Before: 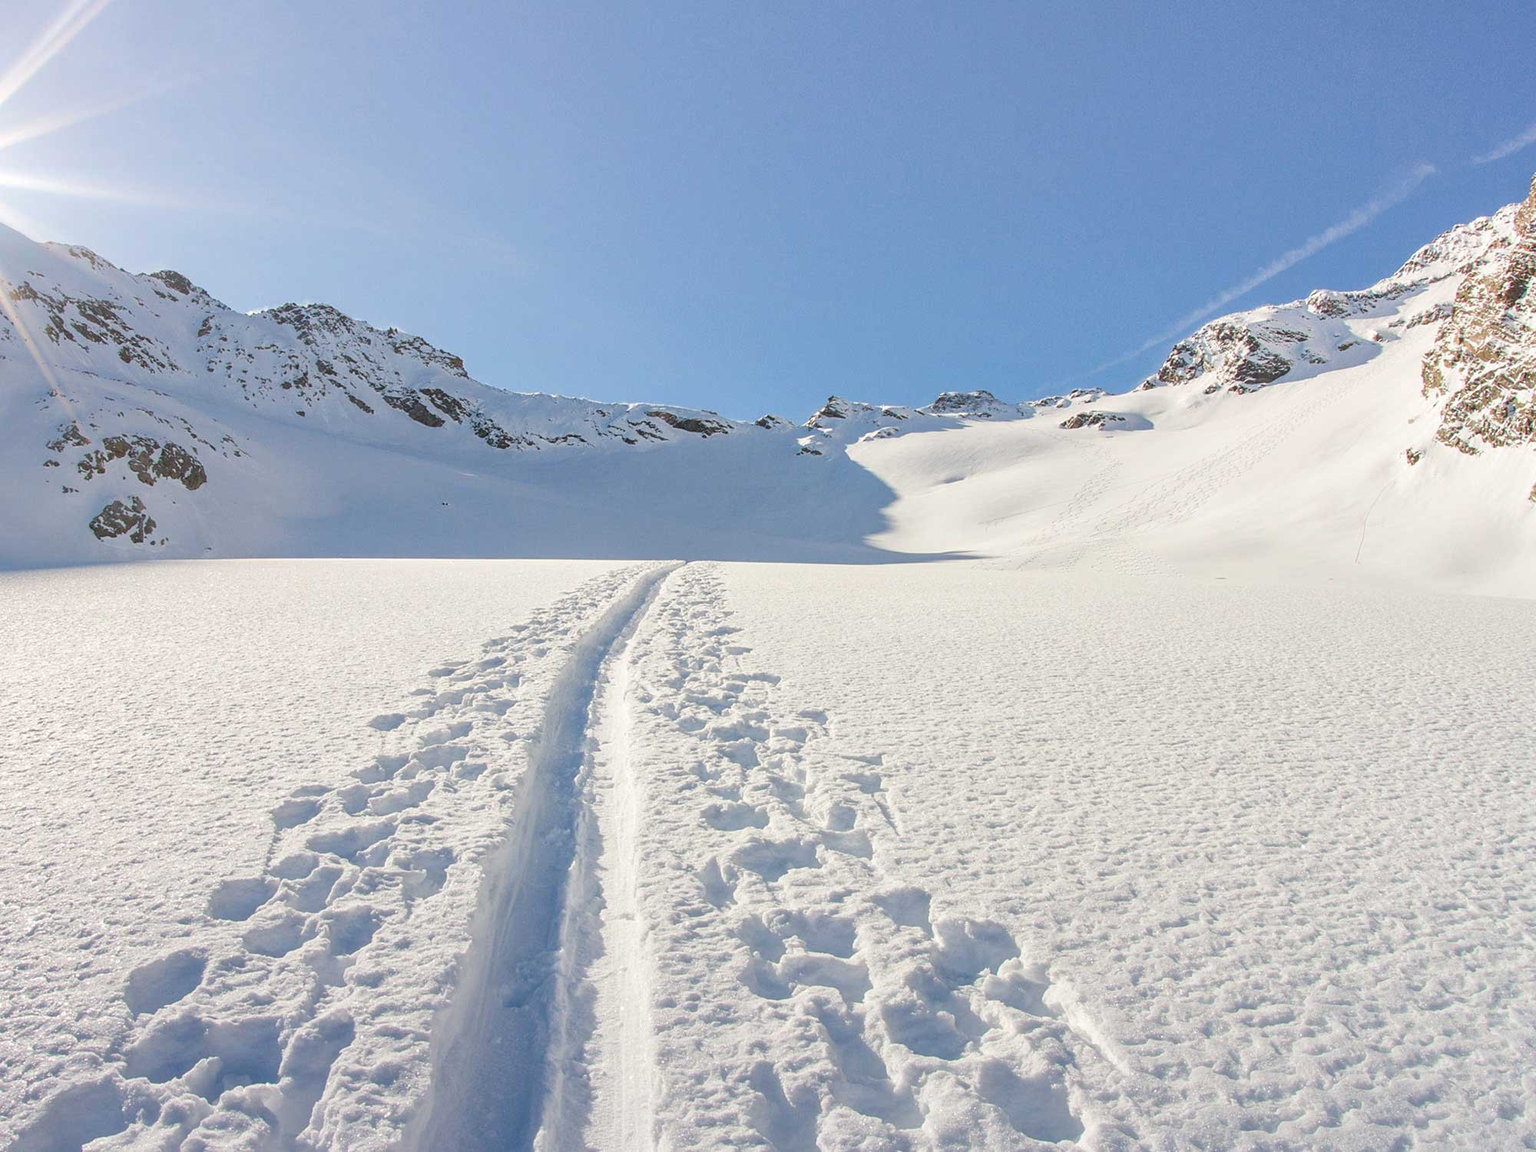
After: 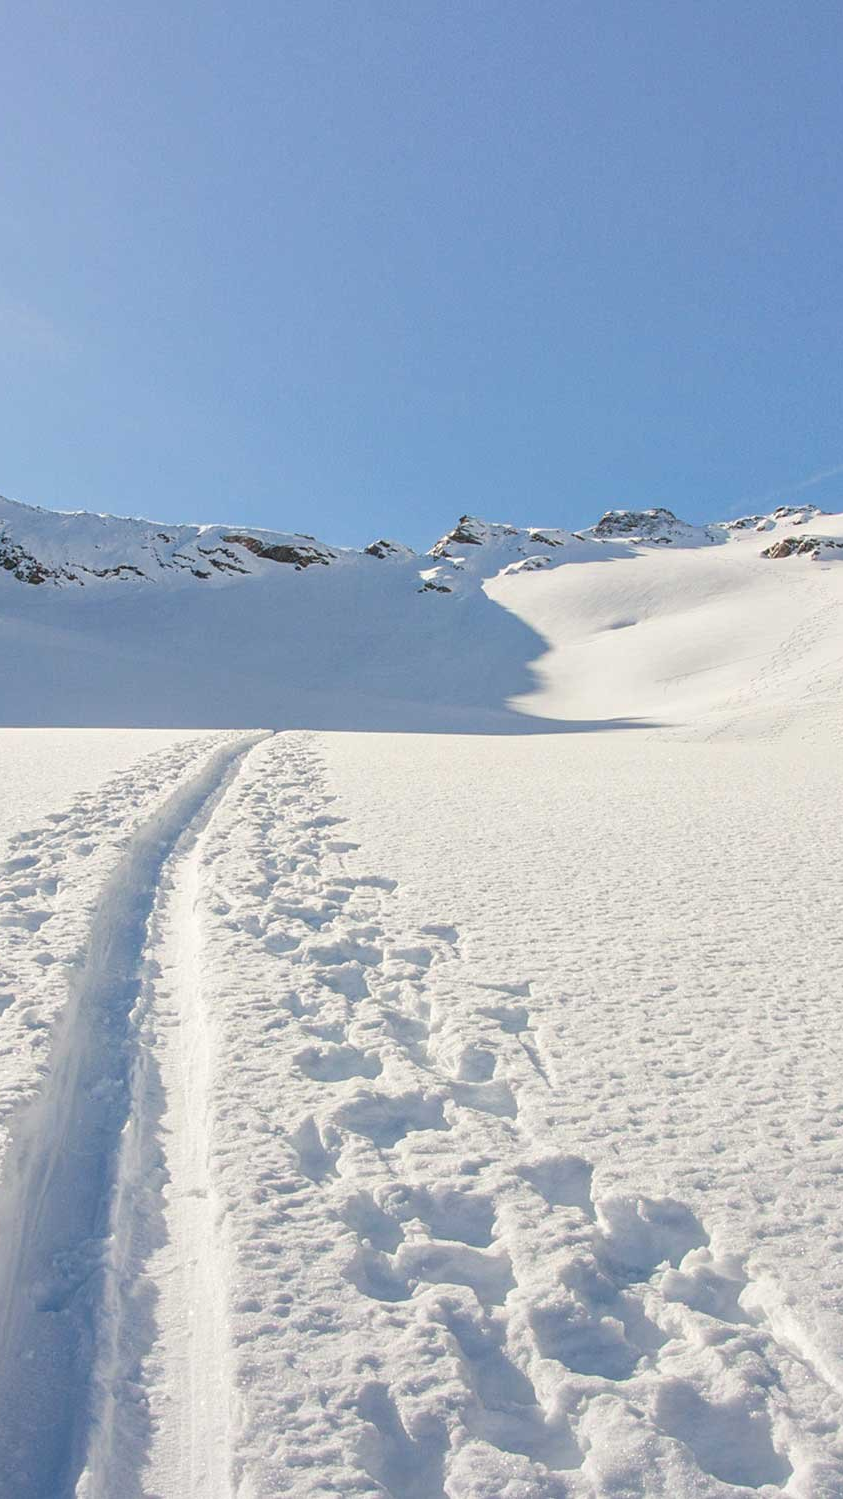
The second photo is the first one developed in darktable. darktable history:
crop: left 30.957%, right 26.883%
